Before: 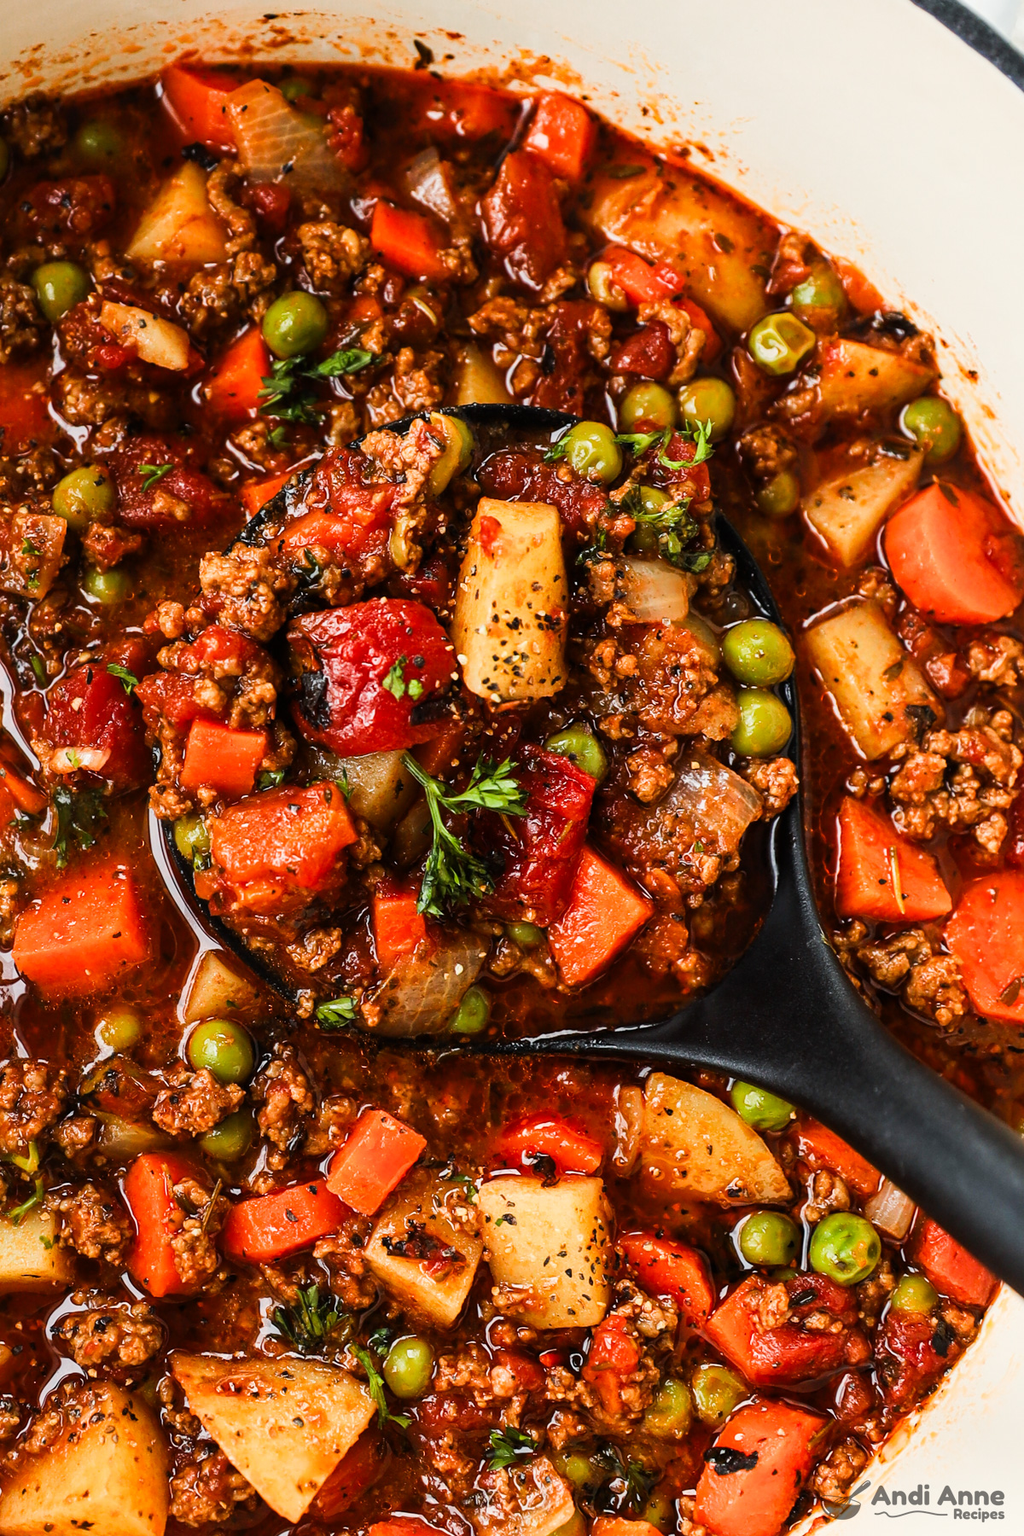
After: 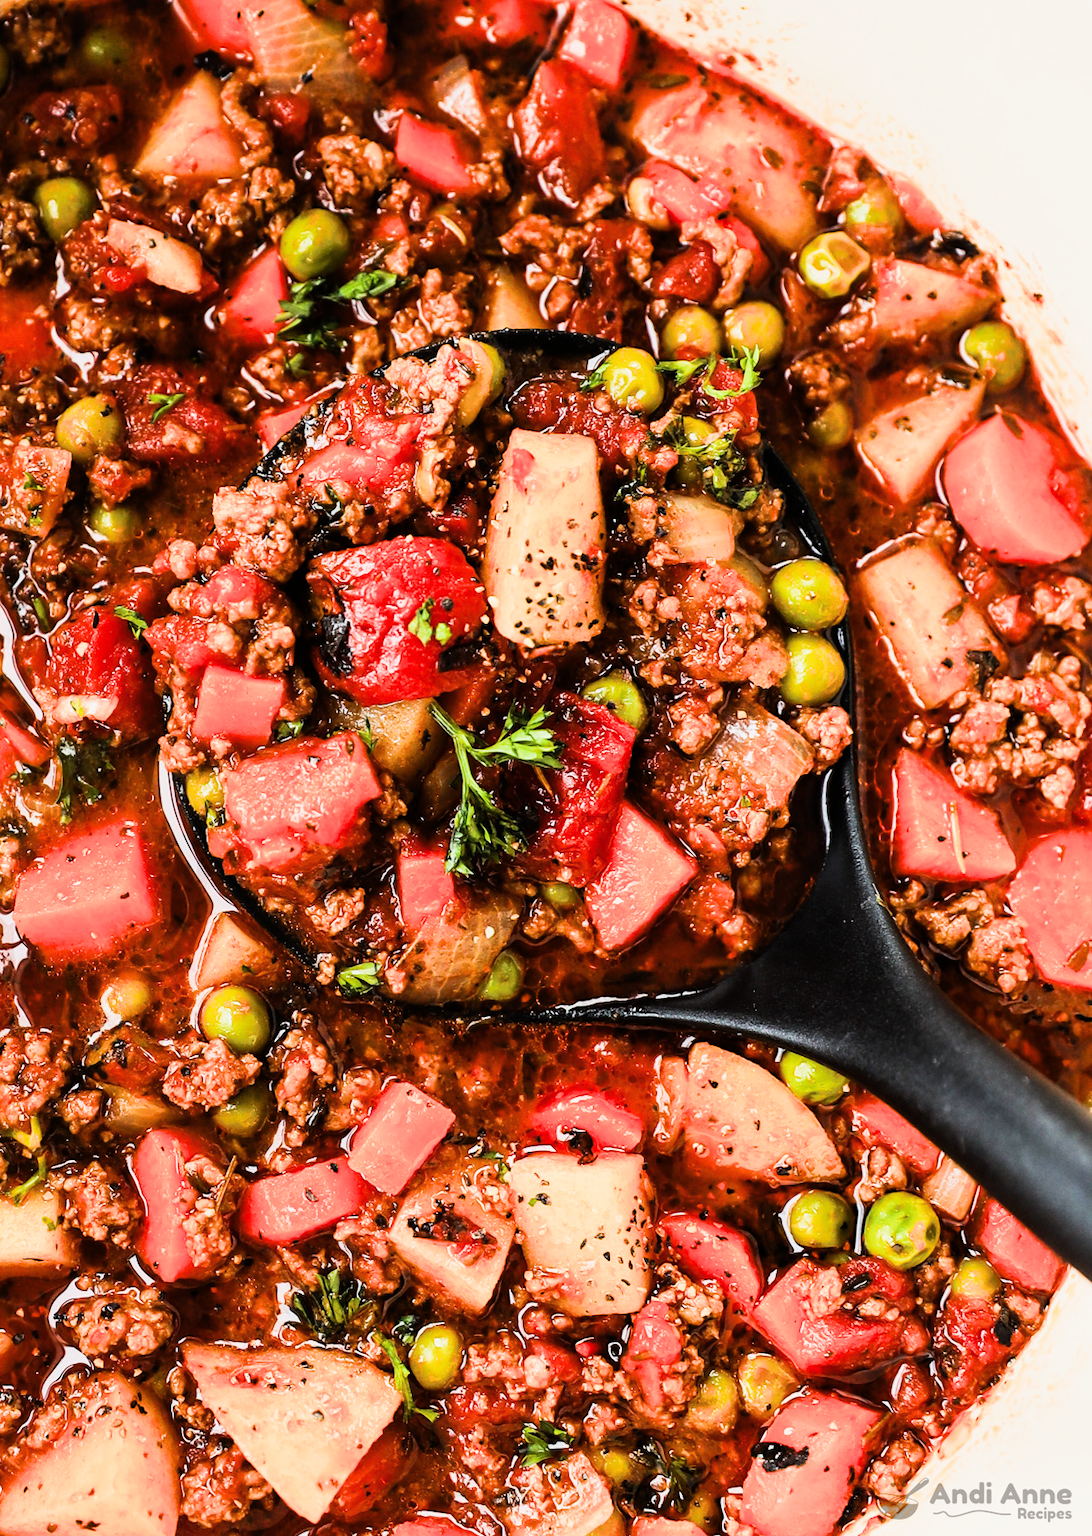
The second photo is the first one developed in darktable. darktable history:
filmic rgb: black relative exposure -7.5 EV, white relative exposure 5 EV, hardness 3.31, contrast 1.3, contrast in shadows safe
crop and rotate: top 6.25%
exposure: black level correction 0, exposure 1.1 EV, compensate exposure bias true, compensate highlight preservation false
